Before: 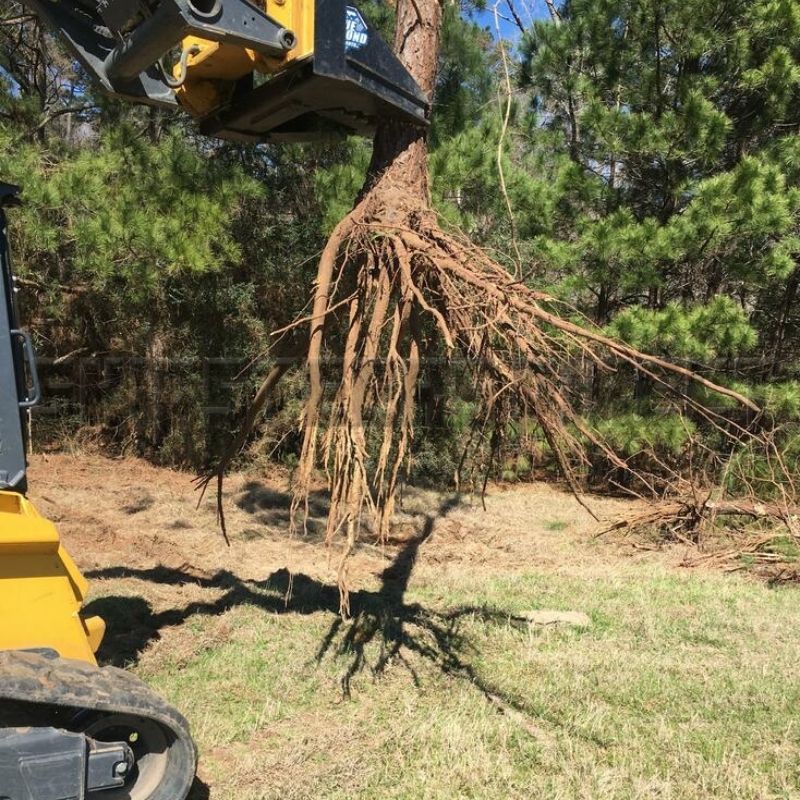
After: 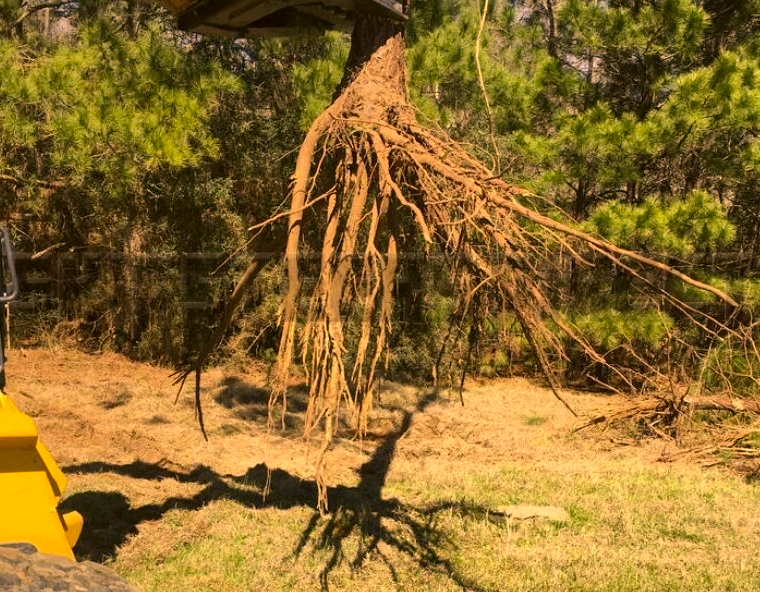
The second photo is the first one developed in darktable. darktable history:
color correction: highlights a* 17.94, highlights b* 35.39, shadows a* 1.48, shadows b* 6.42, saturation 1.01
white balance: red 0.98, blue 1.034
crop and rotate: left 2.991%, top 13.302%, right 1.981%, bottom 12.636%
shadows and highlights: low approximation 0.01, soften with gaussian
